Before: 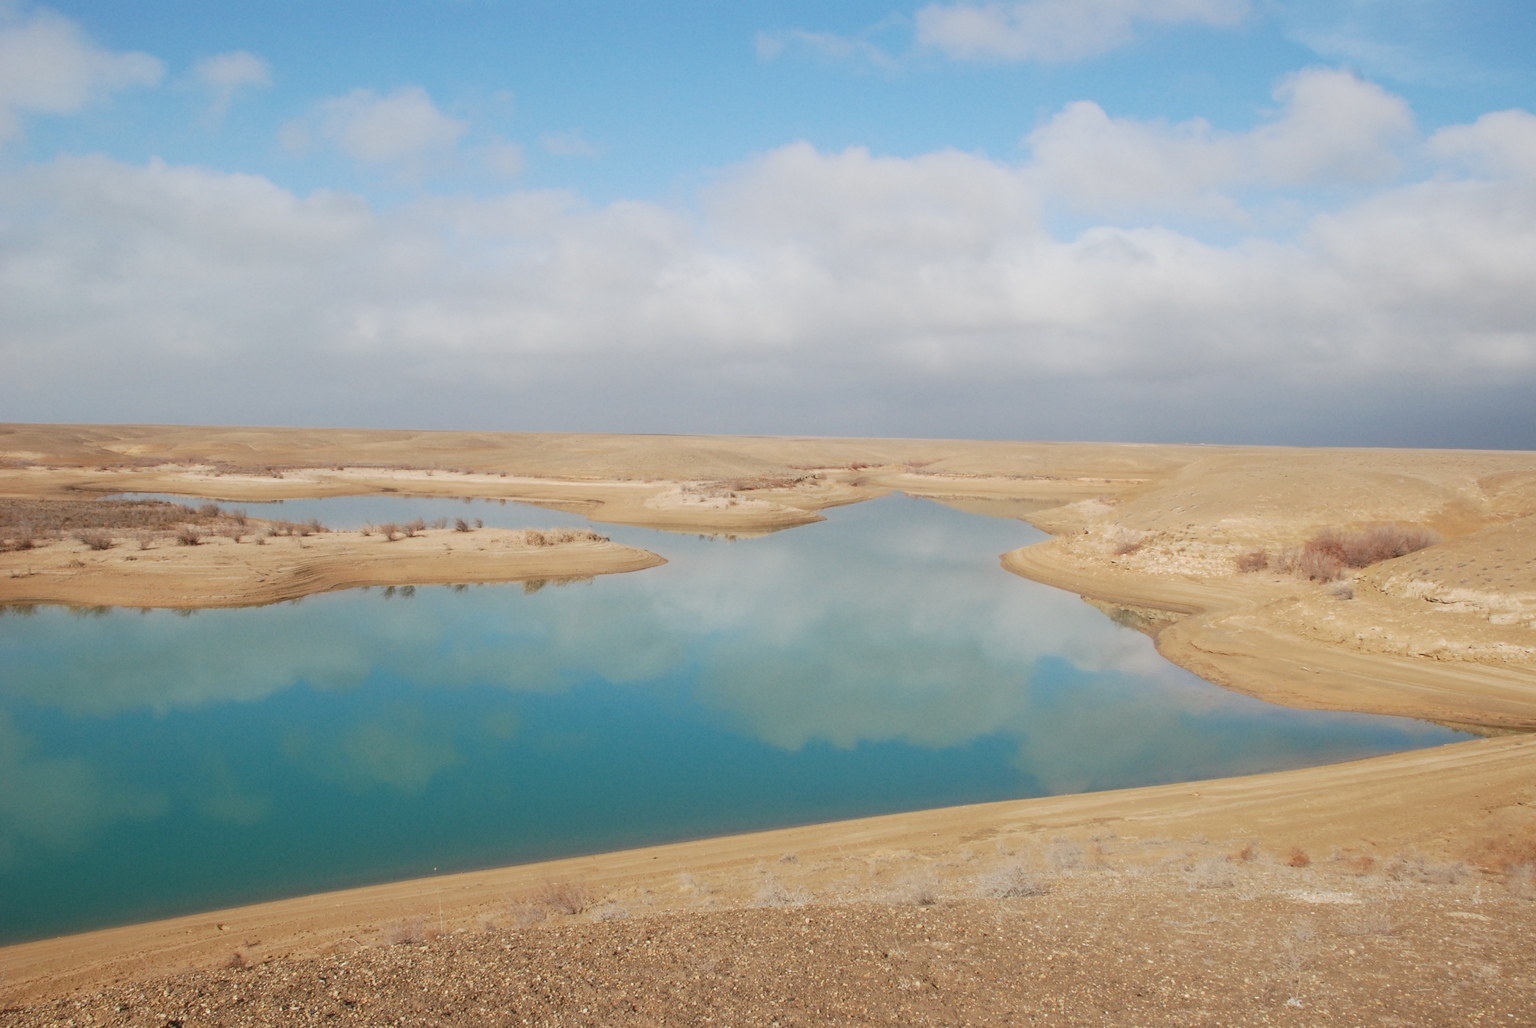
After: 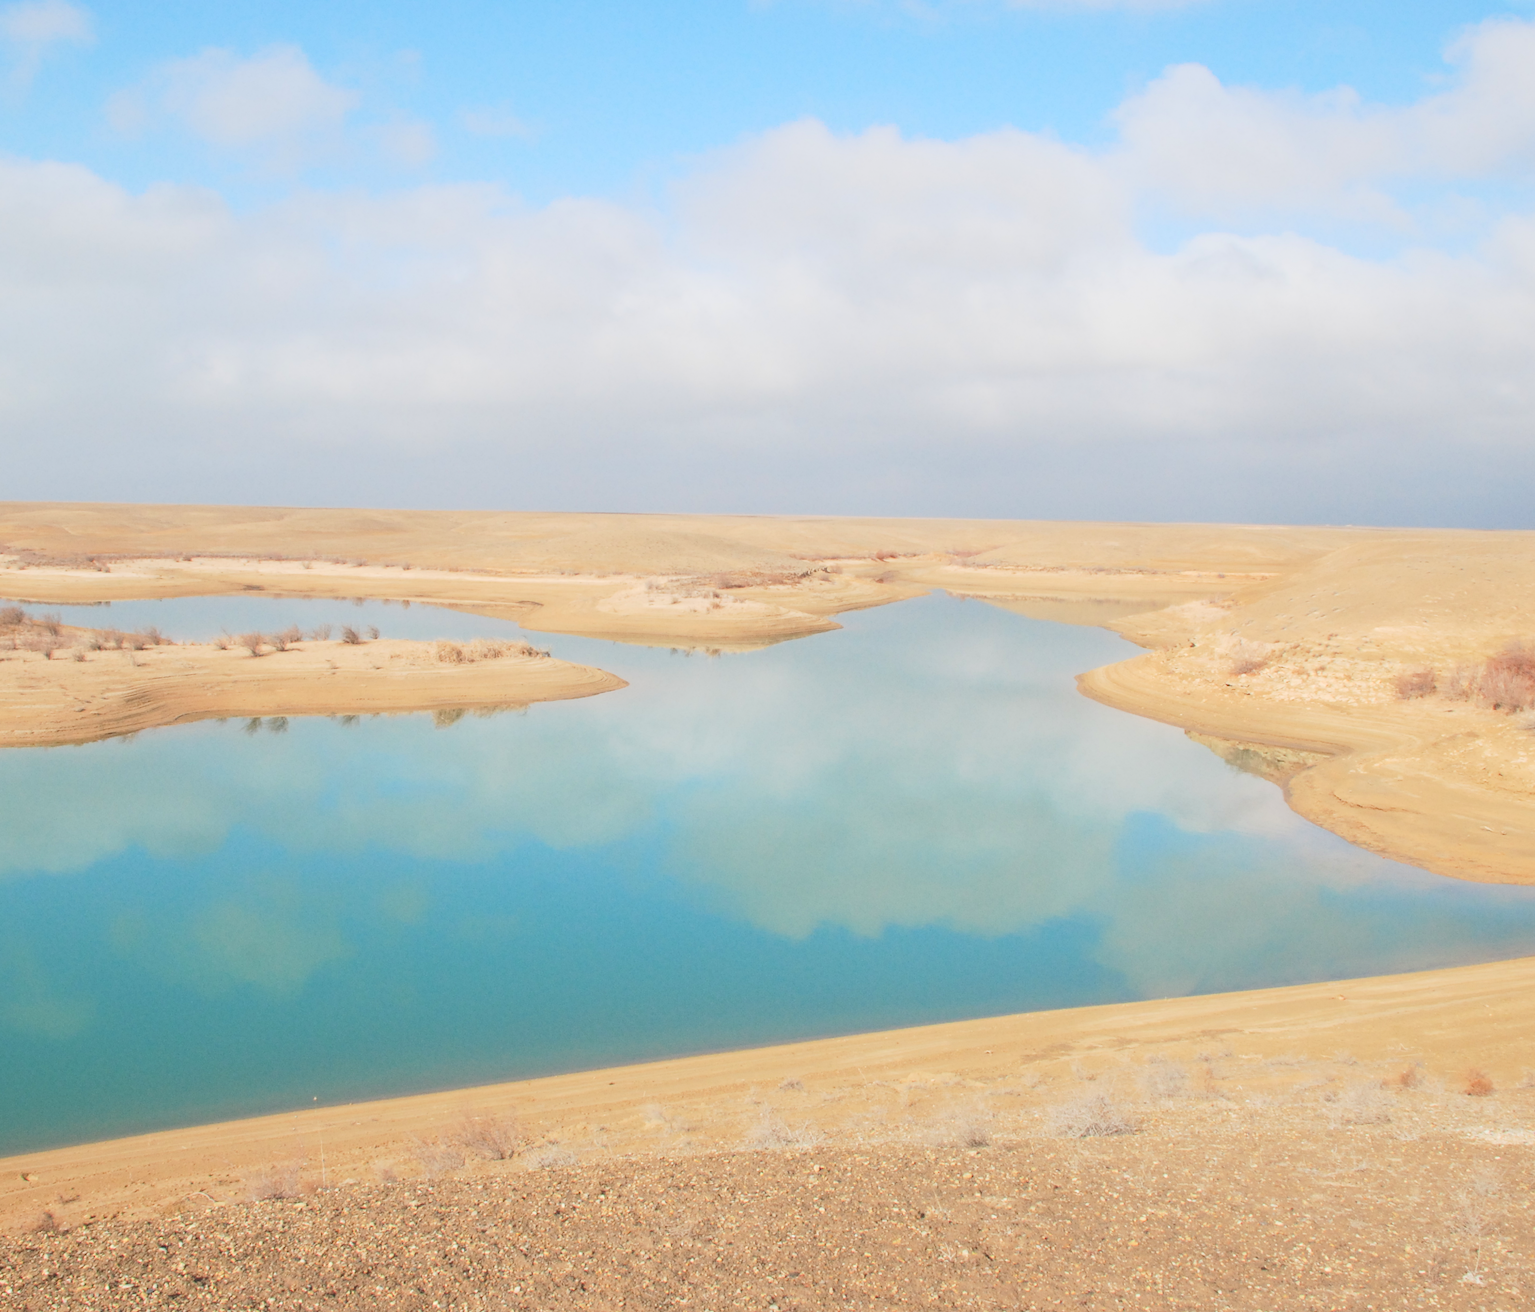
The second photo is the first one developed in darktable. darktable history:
crop and rotate: left 13.15%, top 5.251%, right 12.609%
contrast brightness saturation: contrast 0.1, brightness 0.3, saturation 0.14
